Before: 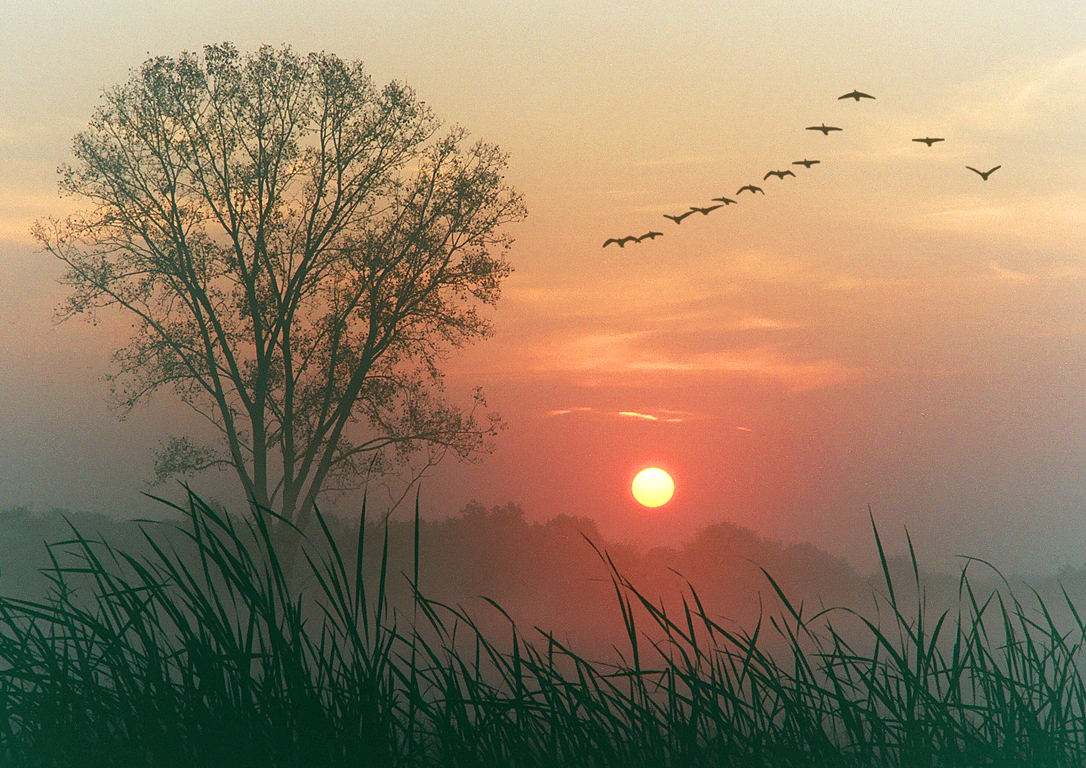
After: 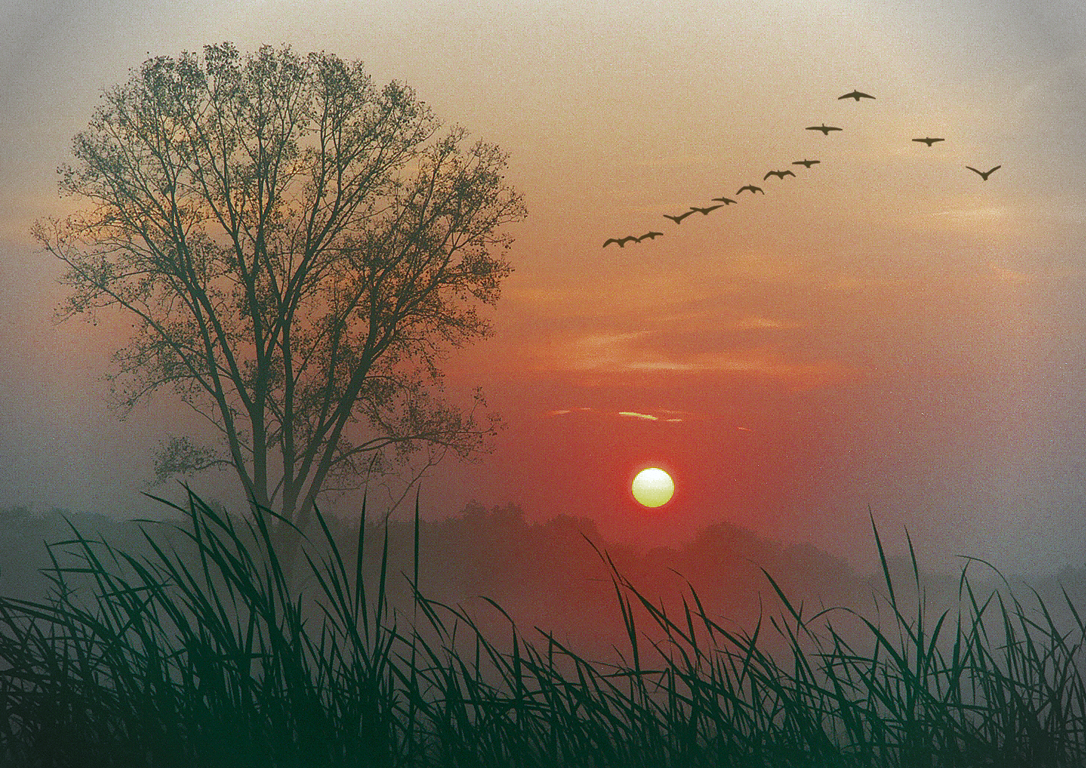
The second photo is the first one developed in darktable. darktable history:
white balance: red 0.984, blue 1.059
vignetting: fall-off start 88.03%, fall-off radius 24.9%
color zones: curves: ch0 [(0.27, 0.396) (0.563, 0.504) (0.75, 0.5) (0.787, 0.307)]
